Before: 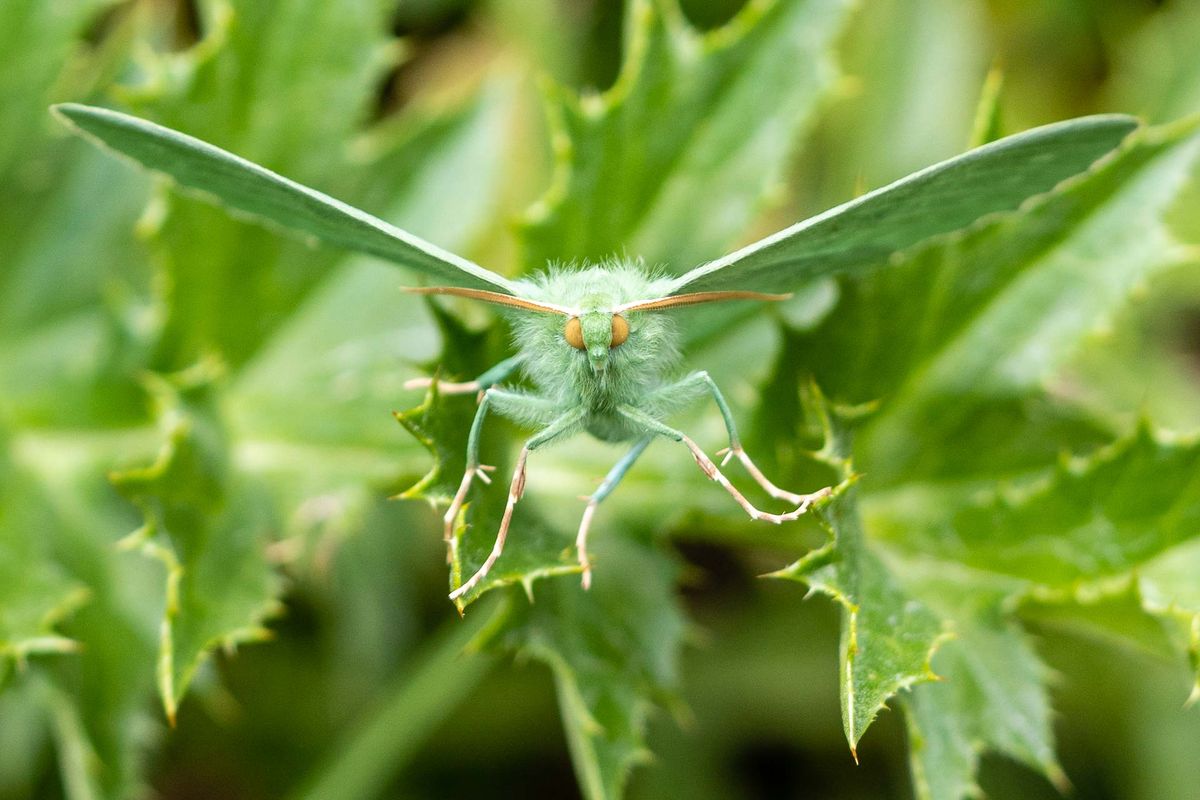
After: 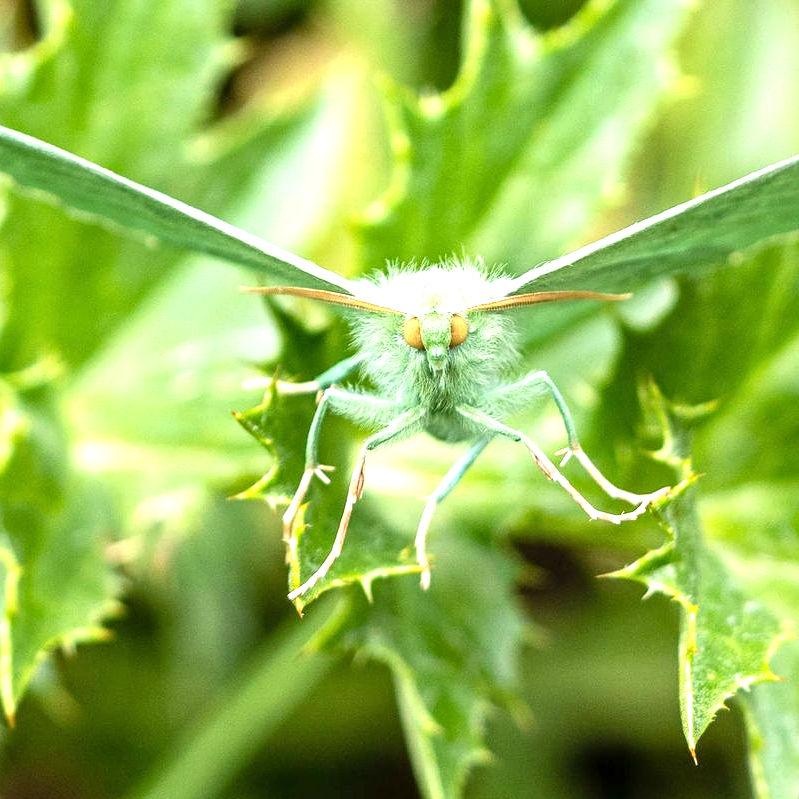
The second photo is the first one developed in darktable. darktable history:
crop and rotate: left 13.461%, right 19.916%
exposure: exposure 0.817 EV, compensate exposure bias true, compensate highlight preservation false
contrast equalizer: octaves 7, y [[0.502, 0.505, 0.512, 0.529, 0.564, 0.588], [0.5 ×6], [0.502, 0.505, 0.512, 0.529, 0.564, 0.588], [0, 0.001, 0.001, 0.004, 0.008, 0.011], [0, 0.001, 0.001, 0.004, 0.008, 0.011]]
